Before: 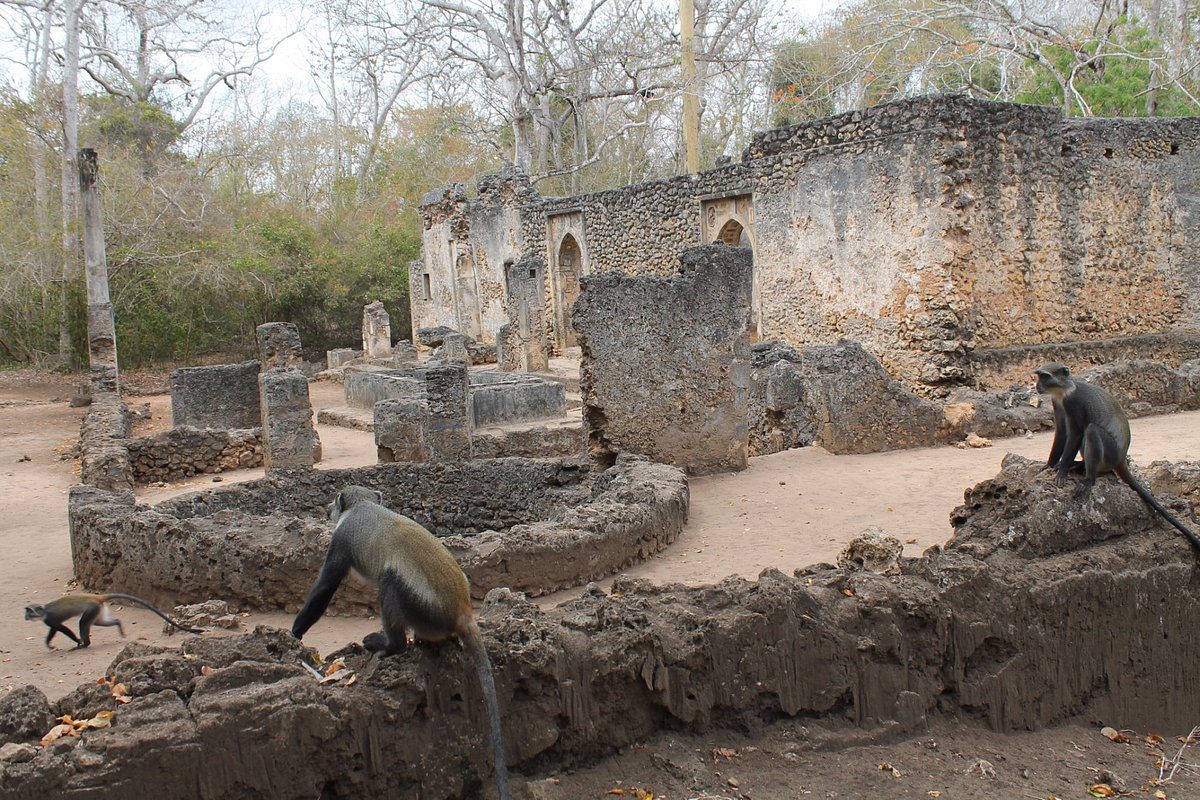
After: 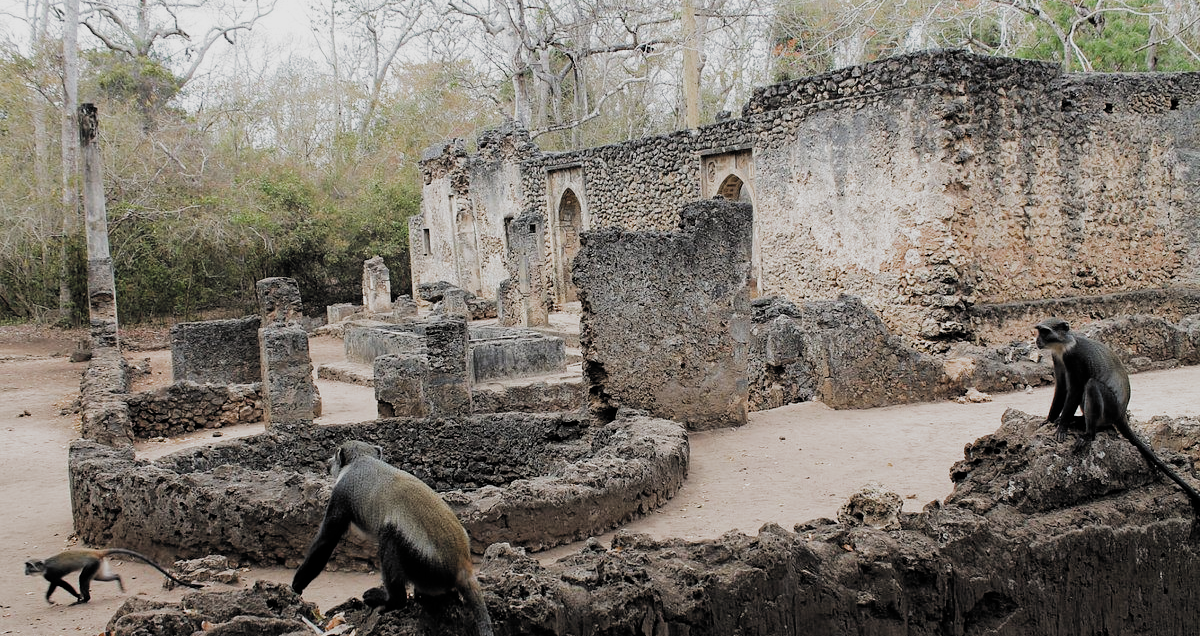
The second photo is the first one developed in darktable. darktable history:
crop and rotate: top 5.662%, bottom 14.747%
filmic rgb: black relative exposure -5.13 EV, white relative exposure 3.96 EV, threshold 2.94 EV, hardness 2.89, contrast 1.298, highlights saturation mix -30.07%, add noise in highlights 0.001, preserve chrominance max RGB, color science v3 (2019), use custom middle-gray values true, contrast in highlights soft, enable highlight reconstruction true
